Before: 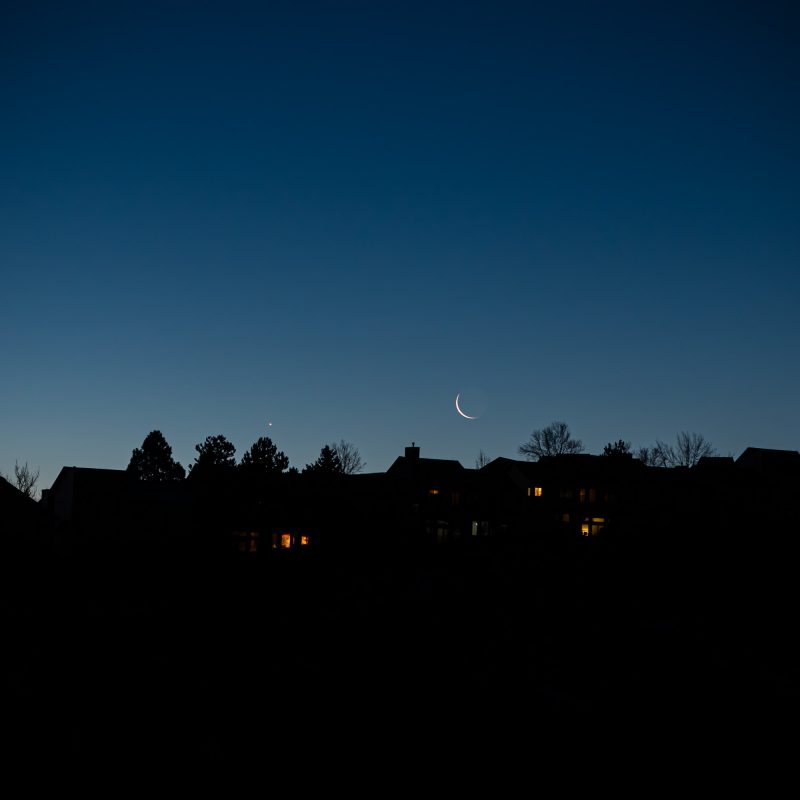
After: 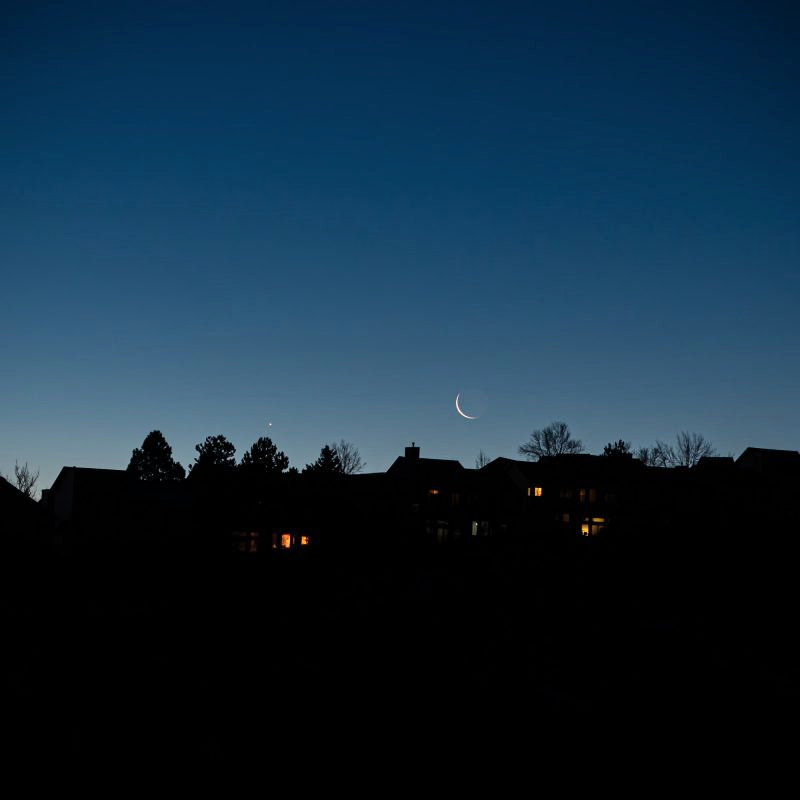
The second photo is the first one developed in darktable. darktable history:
shadows and highlights: shadows 34.08, highlights -35.15, soften with gaussian
